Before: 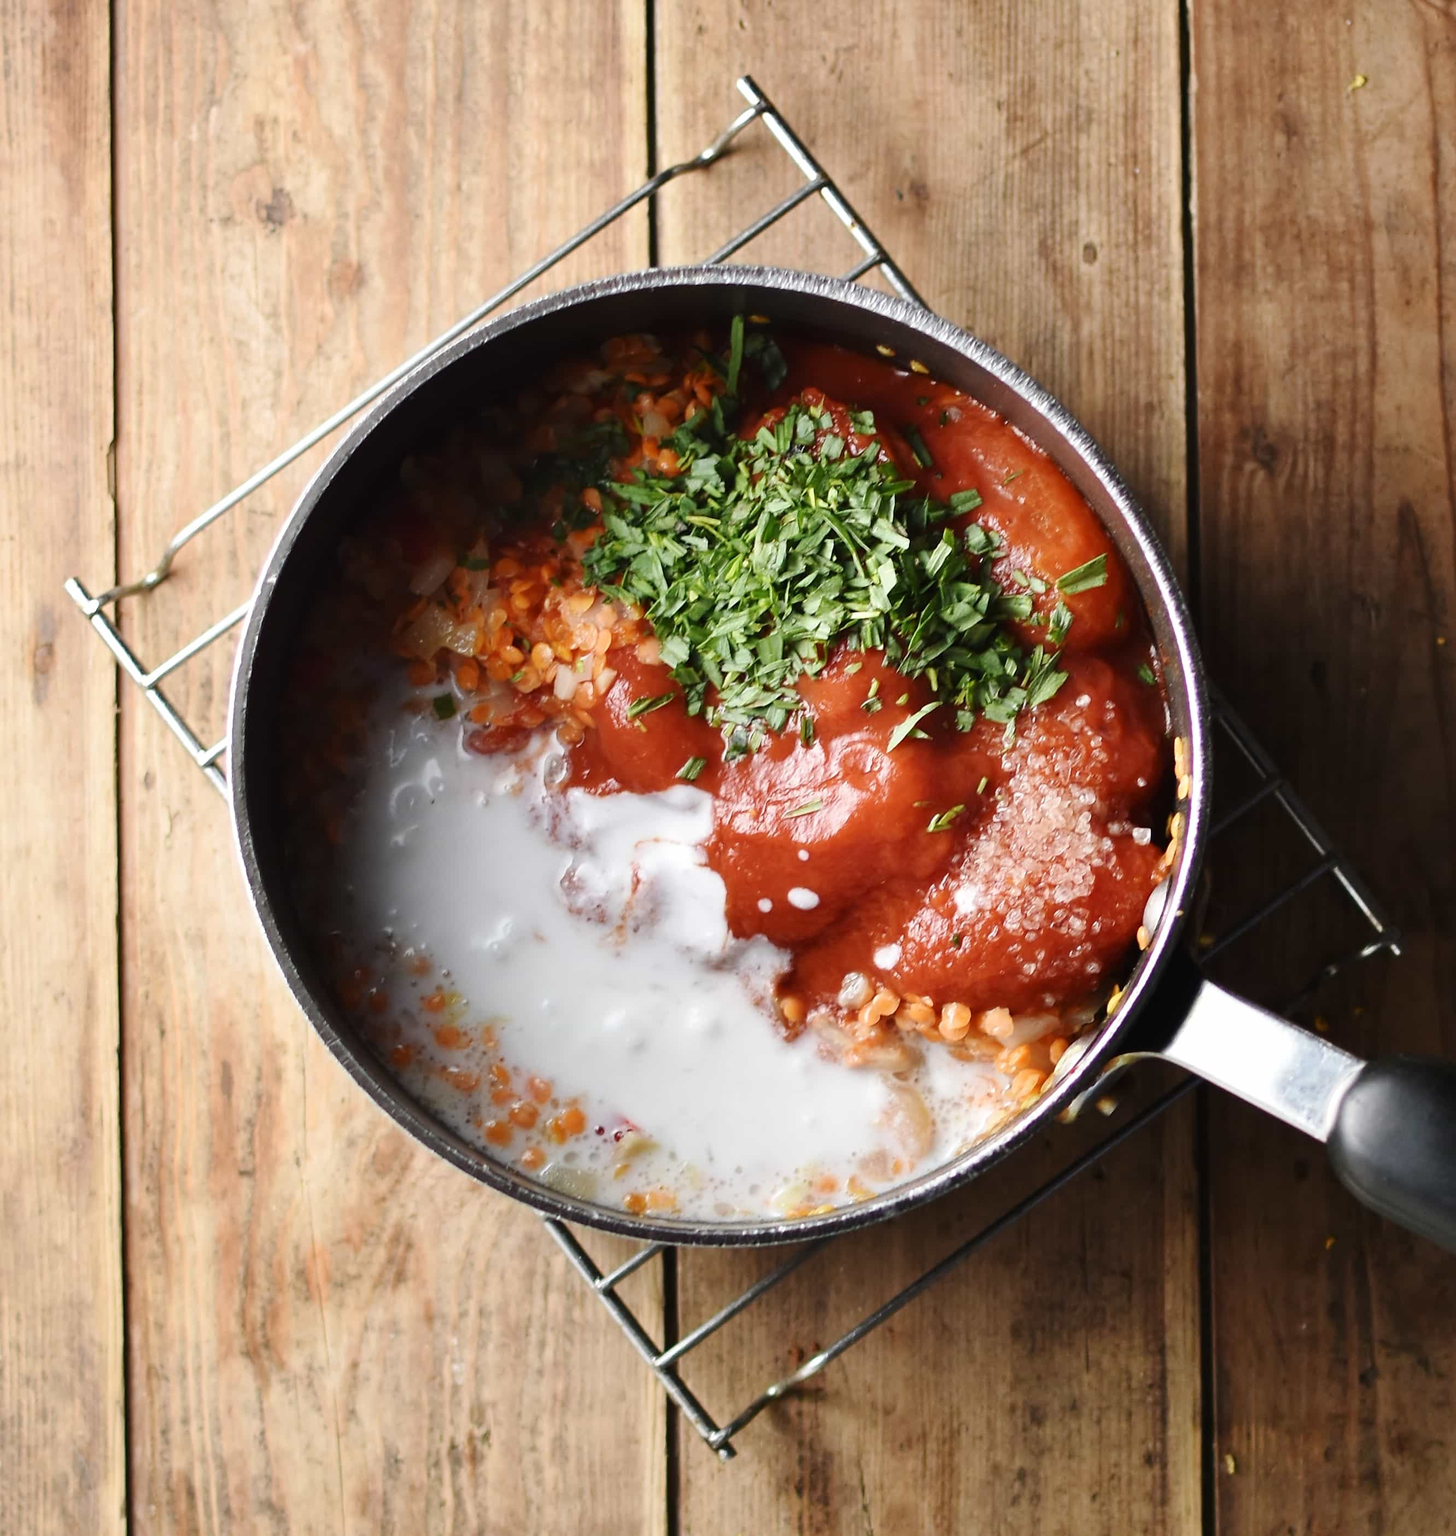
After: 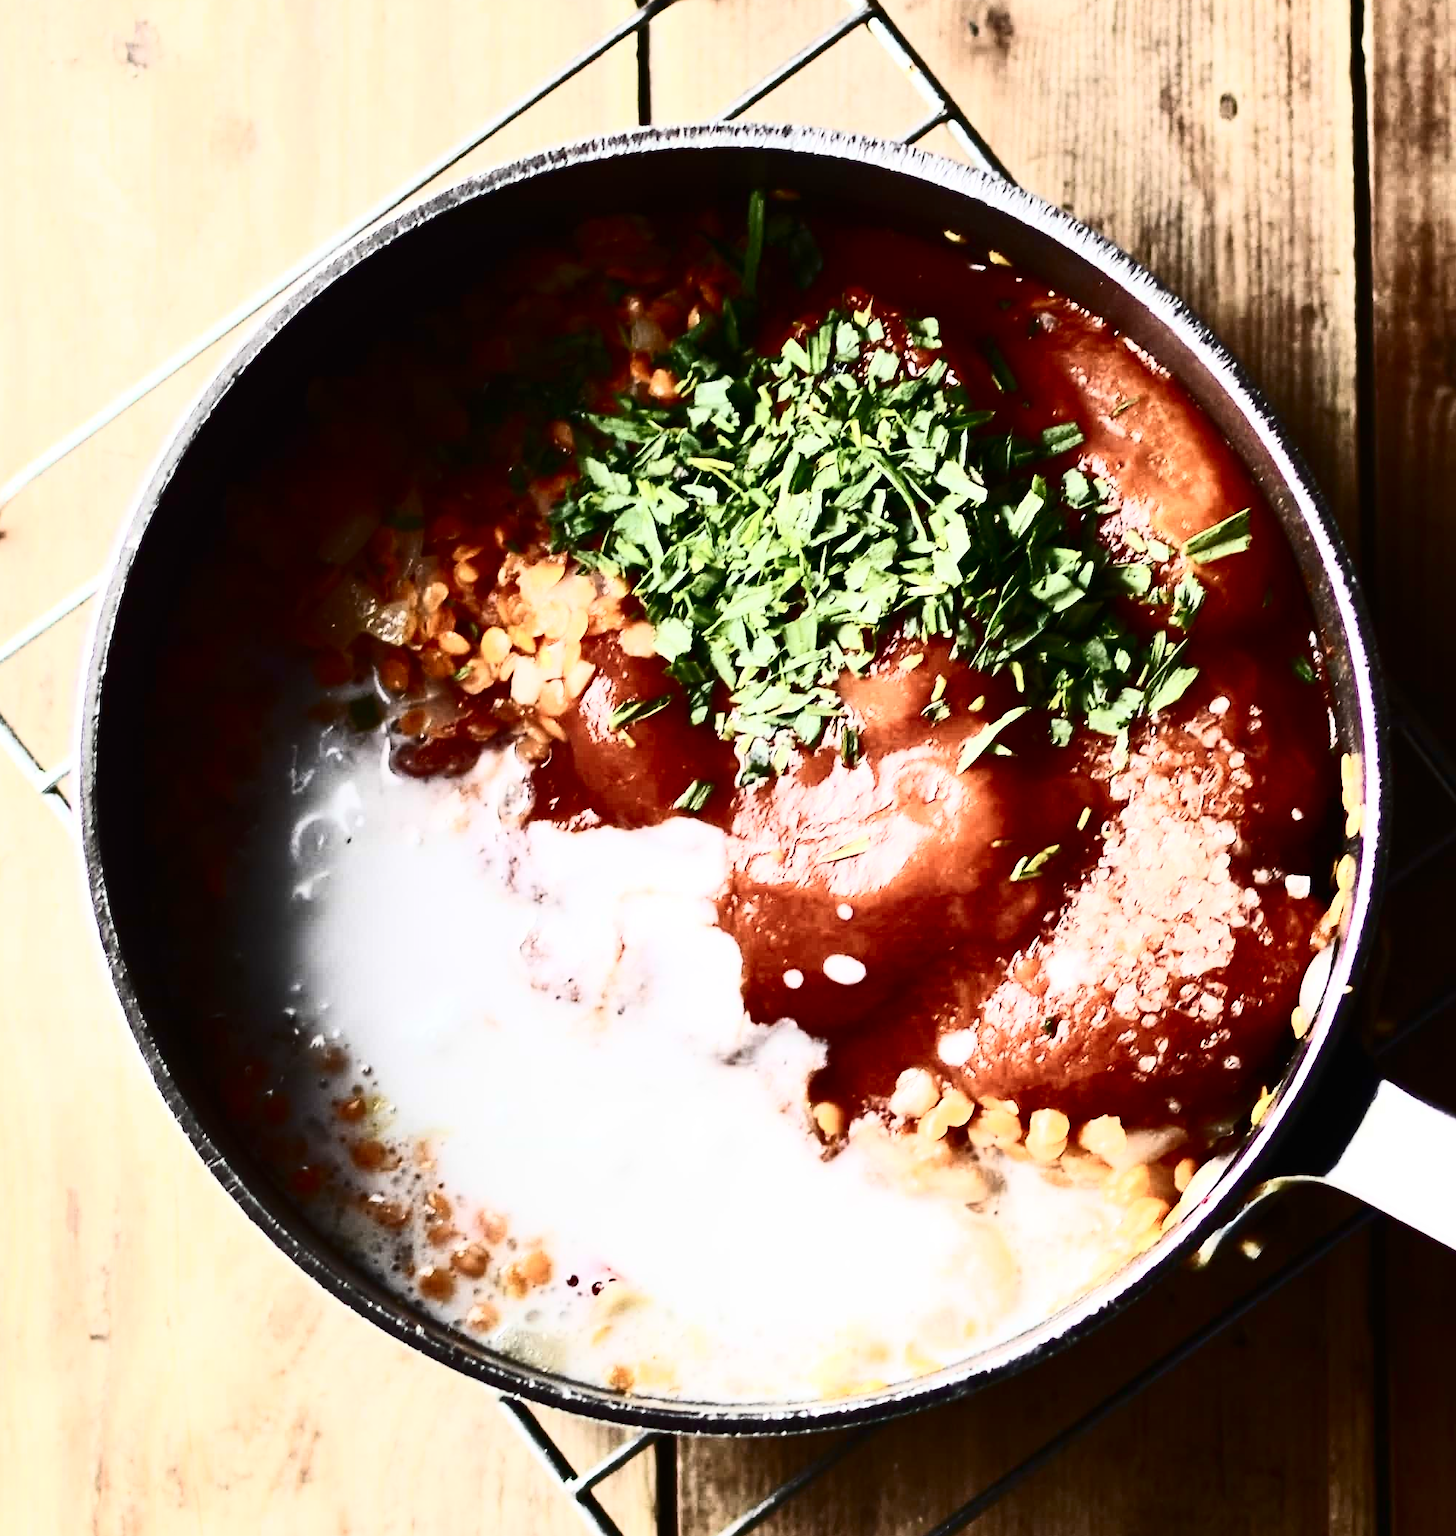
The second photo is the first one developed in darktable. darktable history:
crop and rotate: left 11.831%, top 11.346%, right 13.429%, bottom 13.899%
contrast brightness saturation: contrast 0.93, brightness 0.2
